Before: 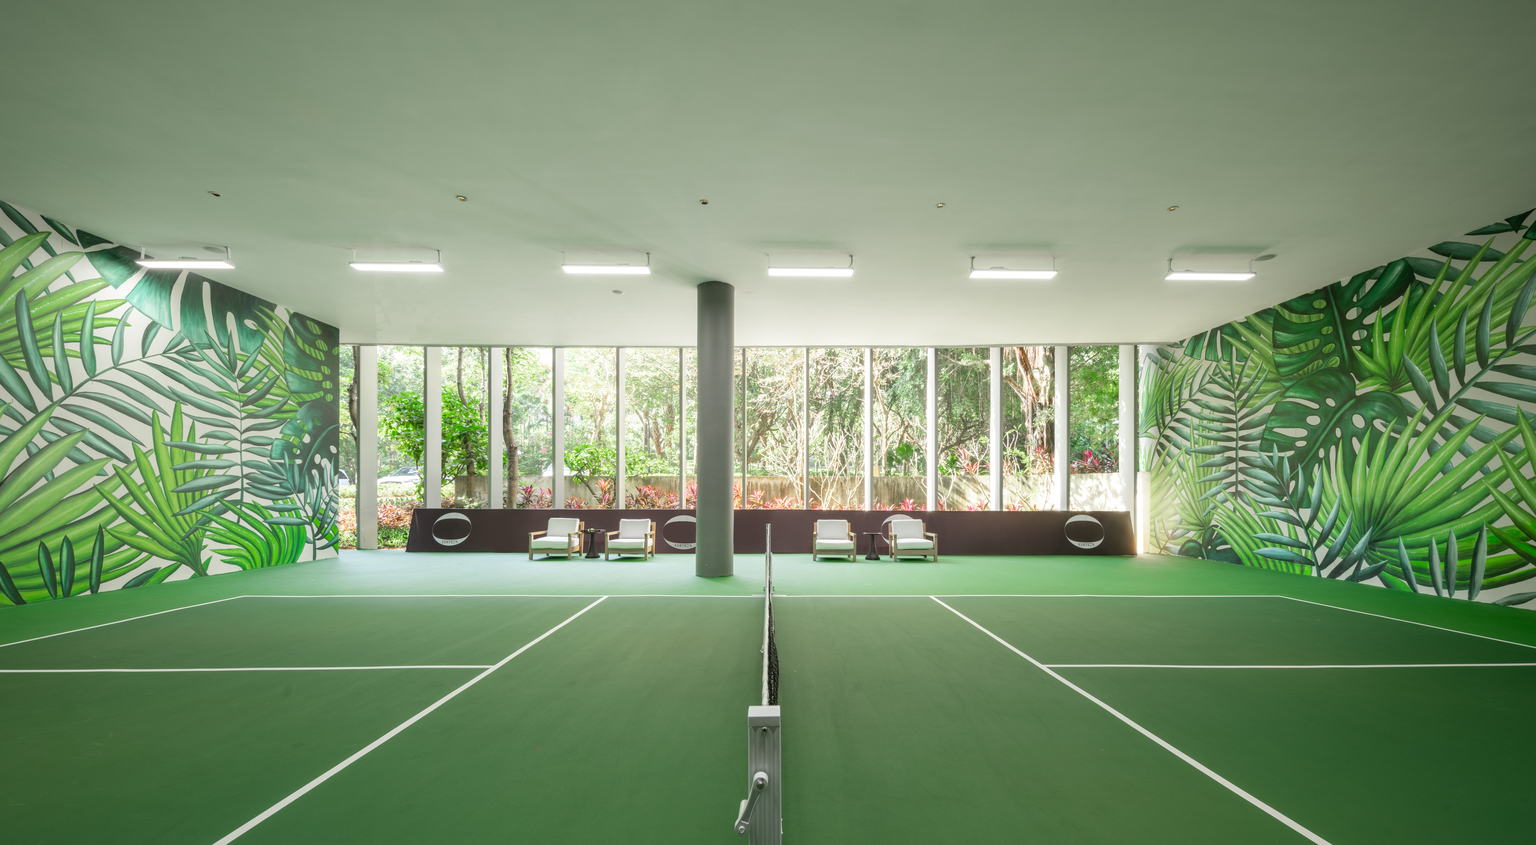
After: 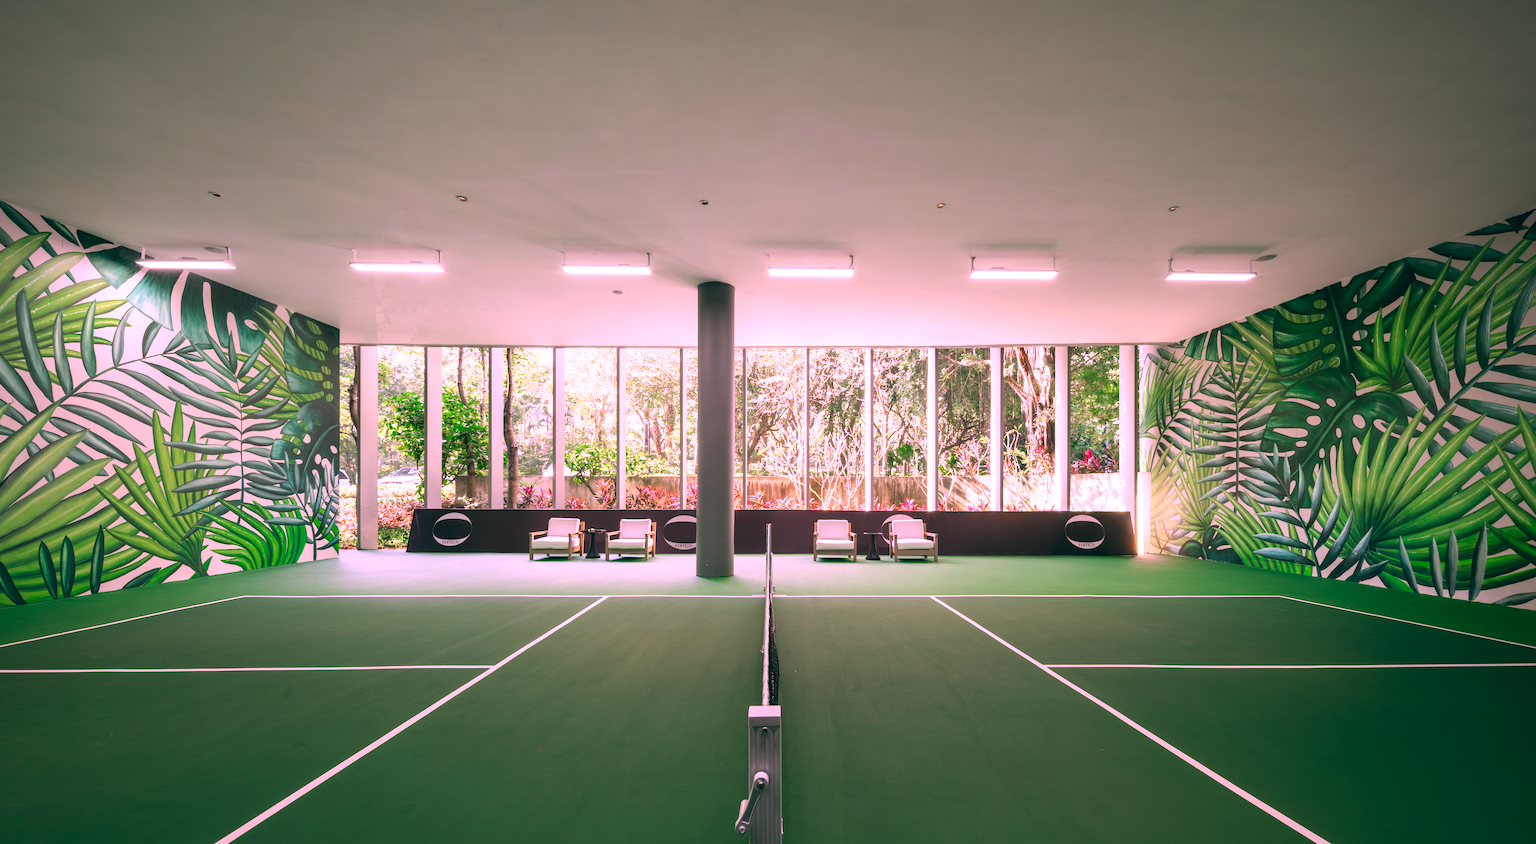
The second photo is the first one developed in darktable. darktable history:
exposure: black level correction 0.007, exposure 0.159 EV, compensate highlight preservation false
white balance: red 1.188, blue 1.11
color balance: lift [1.016, 0.983, 1, 1.017], gamma [0.78, 1.018, 1.043, 0.957], gain [0.786, 1.063, 0.937, 1.017], input saturation 118.26%, contrast 13.43%, contrast fulcrum 21.62%, output saturation 82.76%
